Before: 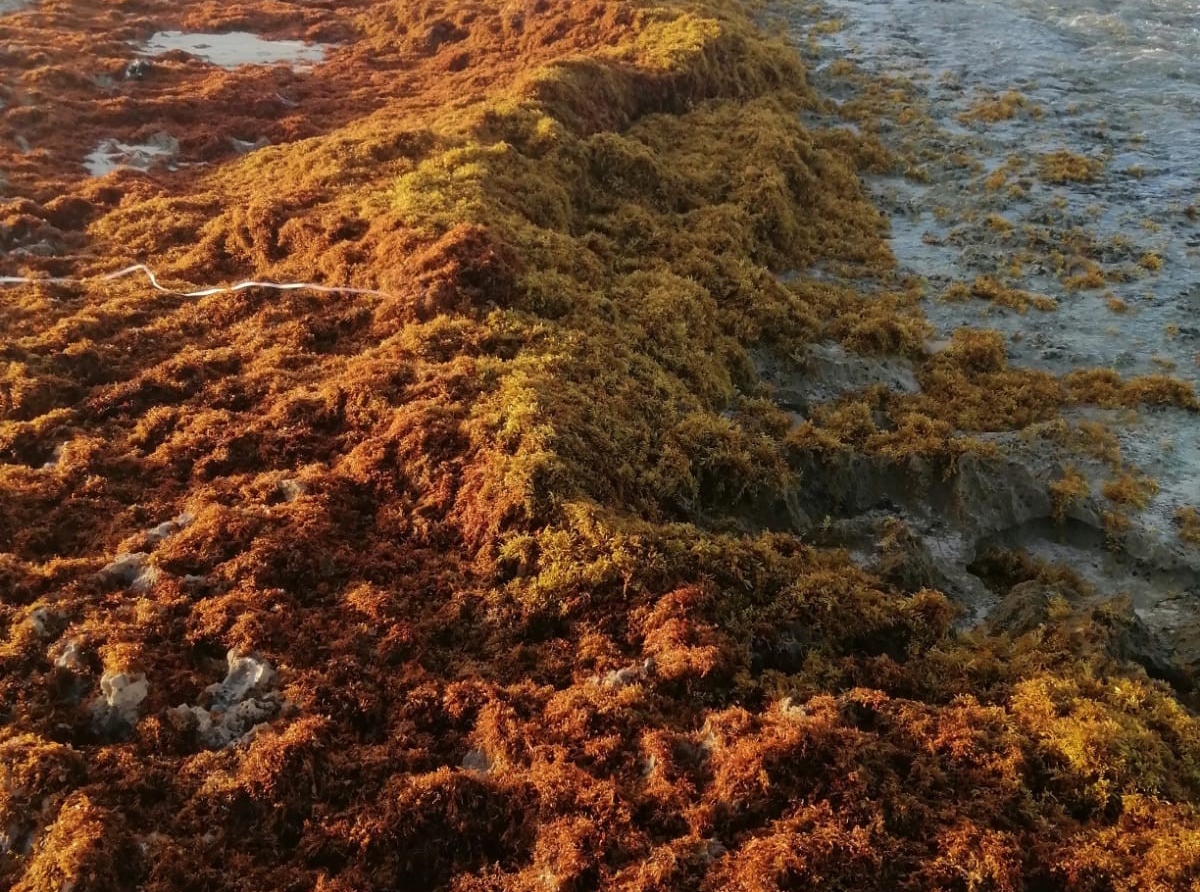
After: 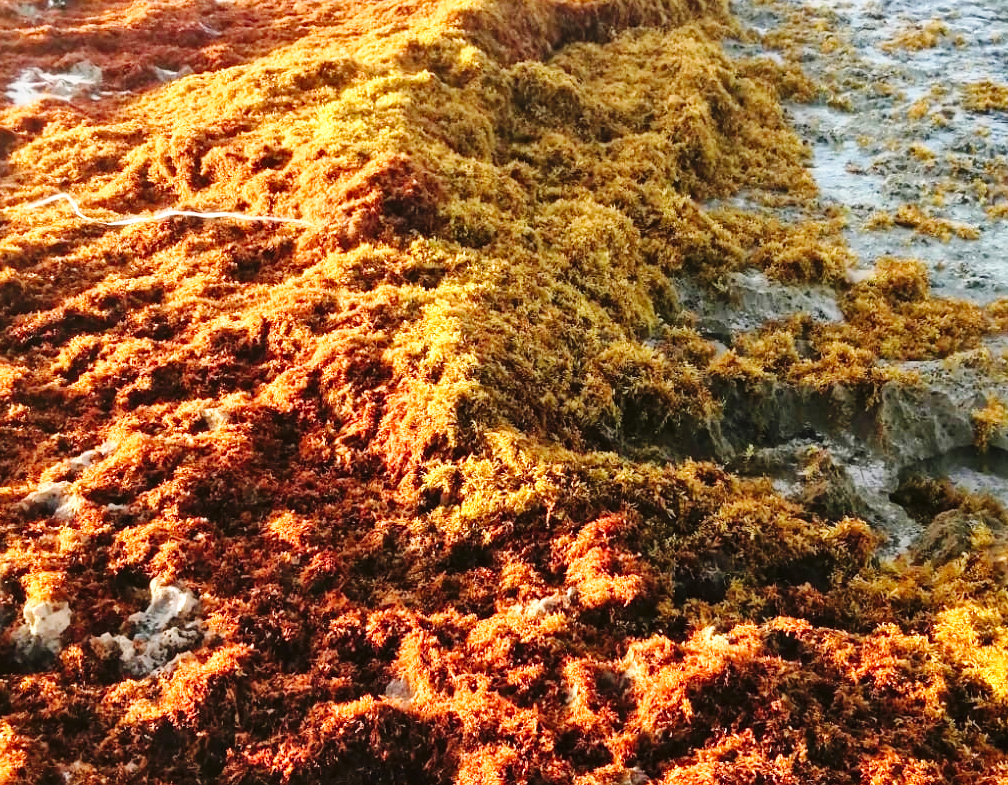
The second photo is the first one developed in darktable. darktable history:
base curve: curves: ch0 [(0, 0) (0.036, 0.025) (0.121, 0.166) (0.206, 0.329) (0.605, 0.79) (1, 1)], preserve colors none
shadows and highlights: low approximation 0.01, soften with gaussian
exposure: black level correction 0, exposure 1.2 EV, compensate exposure bias true, compensate highlight preservation false
crop: left 6.447%, top 8.071%, right 9.535%, bottom 3.89%
